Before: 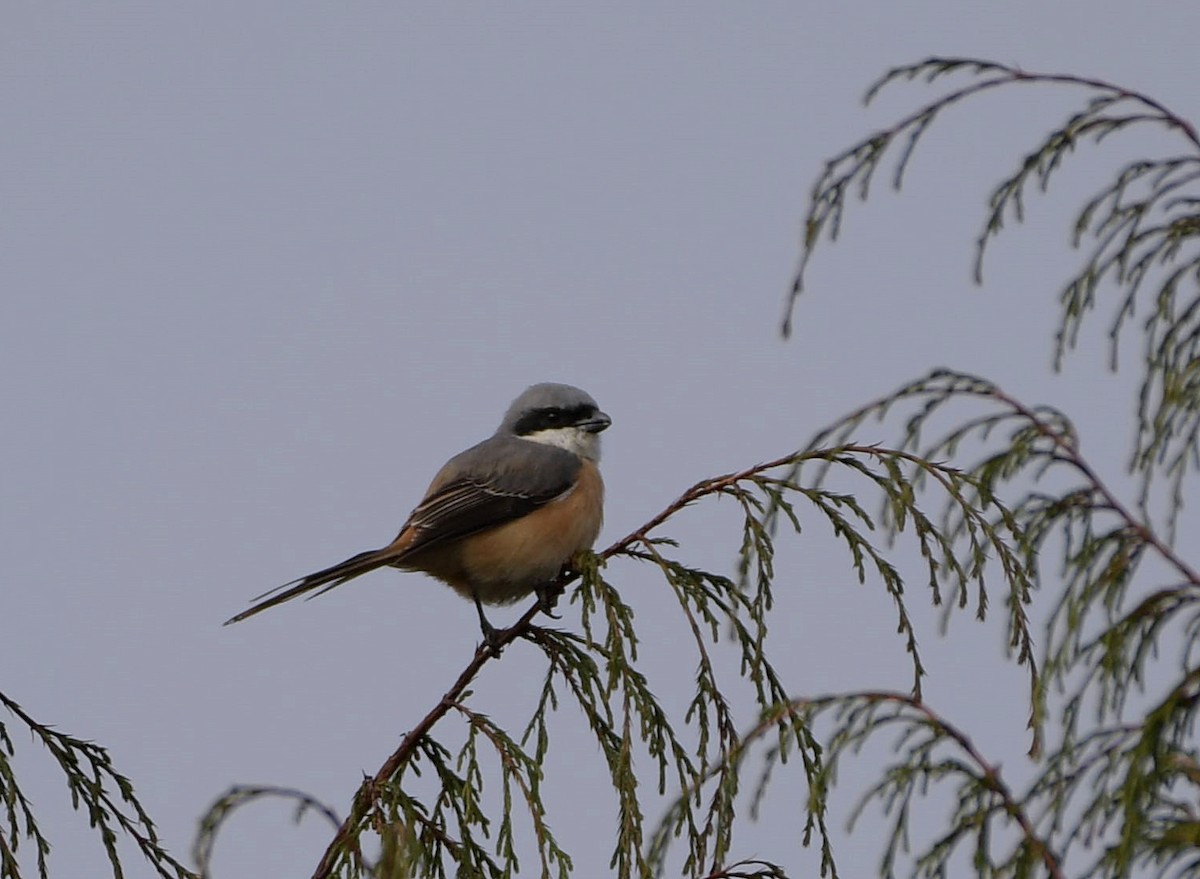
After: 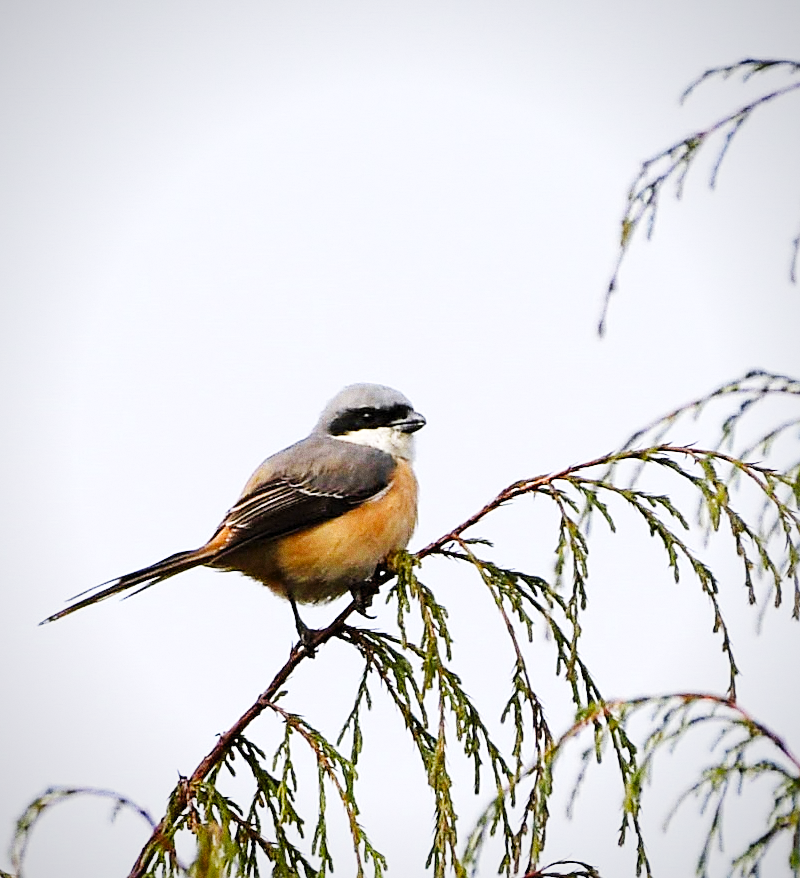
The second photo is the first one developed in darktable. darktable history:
sharpen: on, module defaults
exposure: black level correction 0, exposure 0.877 EV, compensate exposure bias true, compensate highlight preservation false
vignetting: fall-off start 80.87%, fall-off radius 61.59%, brightness -0.384, saturation 0.007, center (0, 0.007), automatic ratio true, width/height ratio 1.418
crop and rotate: left 15.446%, right 17.836%
grain: coarseness 0.47 ISO
base curve: curves: ch0 [(0, 0.003) (0.001, 0.002) (0.006, 0.004) (0.02, 0.022) (0.048, 0.086) (0.094, 0.234) (0.162, 0.431) (0.258, 0.629) (0.385, 0.8) (0.548, 0.918) (0.751, 0.988) (1, 1)], preserve colors none
color contrast: green-magenta contrast 1.2, blue-yellow contrast 1.2
levels: mode automatic, black 0.023%, white 99.97%, levels [0.062, 0.494, 0.925]
